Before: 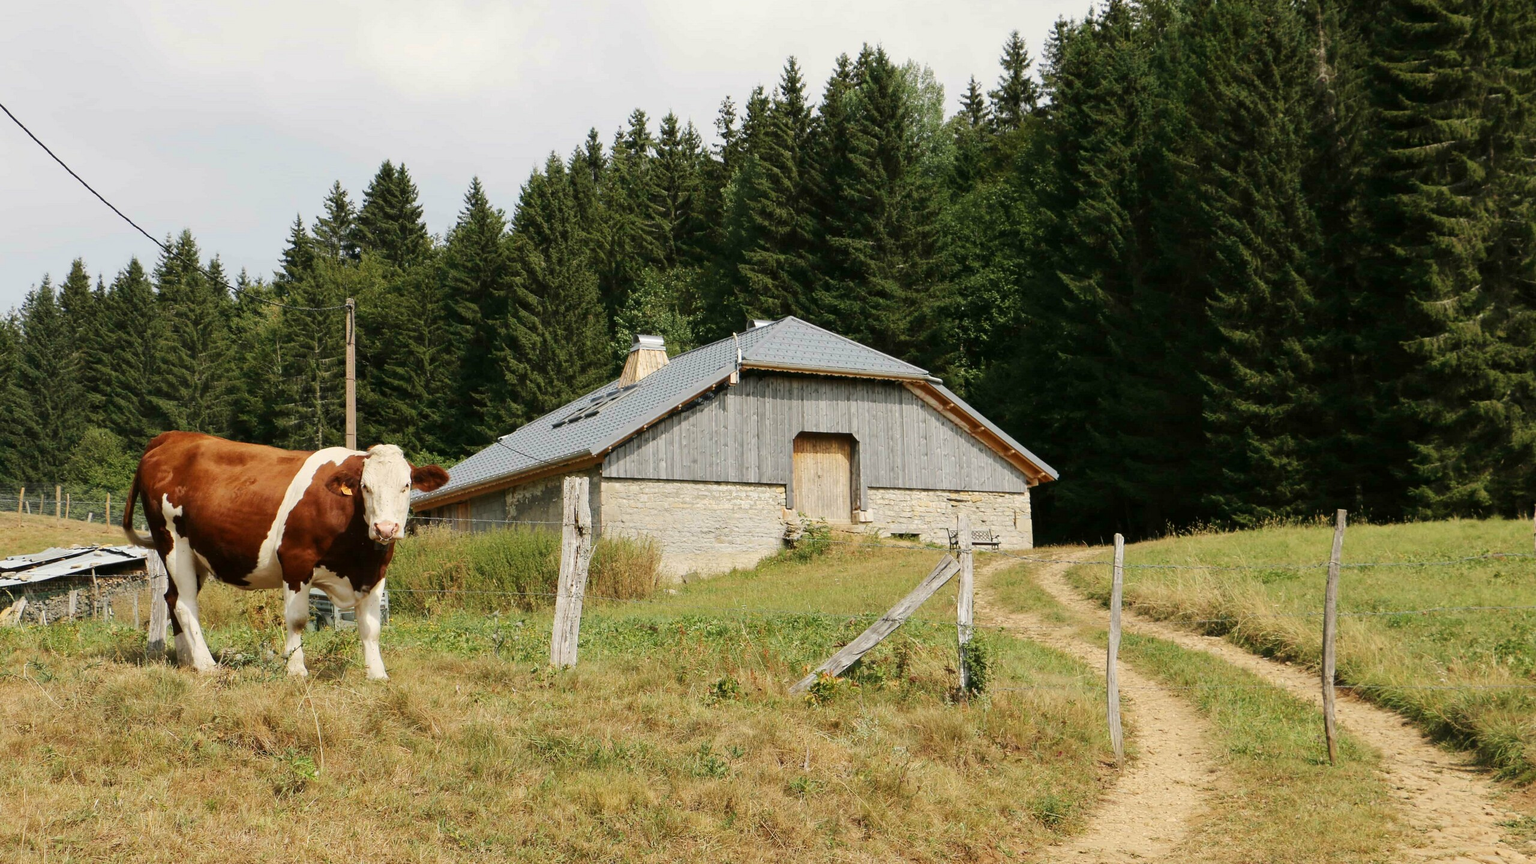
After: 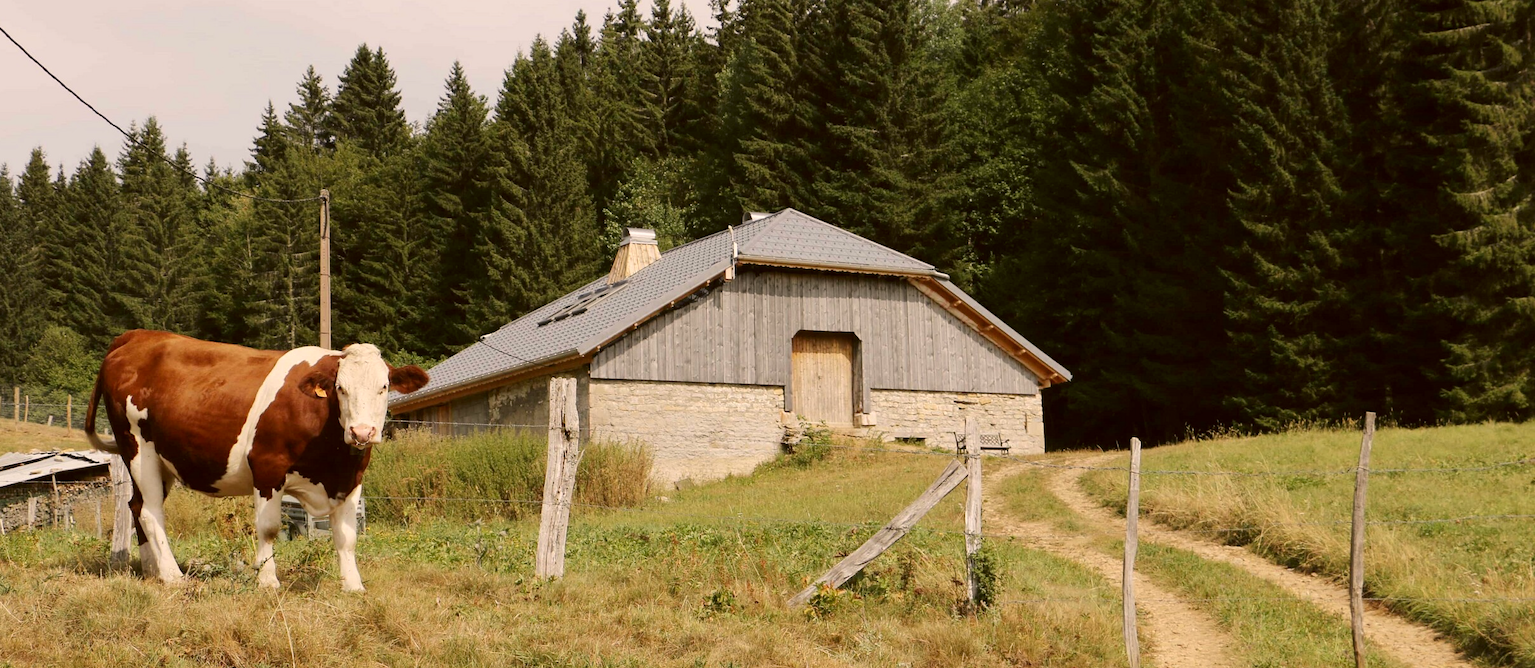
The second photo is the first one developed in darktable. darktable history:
crop and rotate: left 2.81%, top 13.805%, right 2.357%, bottom 12.775%
color correction: highlights a* 6.76, highlights b* 7.71, shadows a* 5.53, shadows b* 7.51, saturation 0.931
